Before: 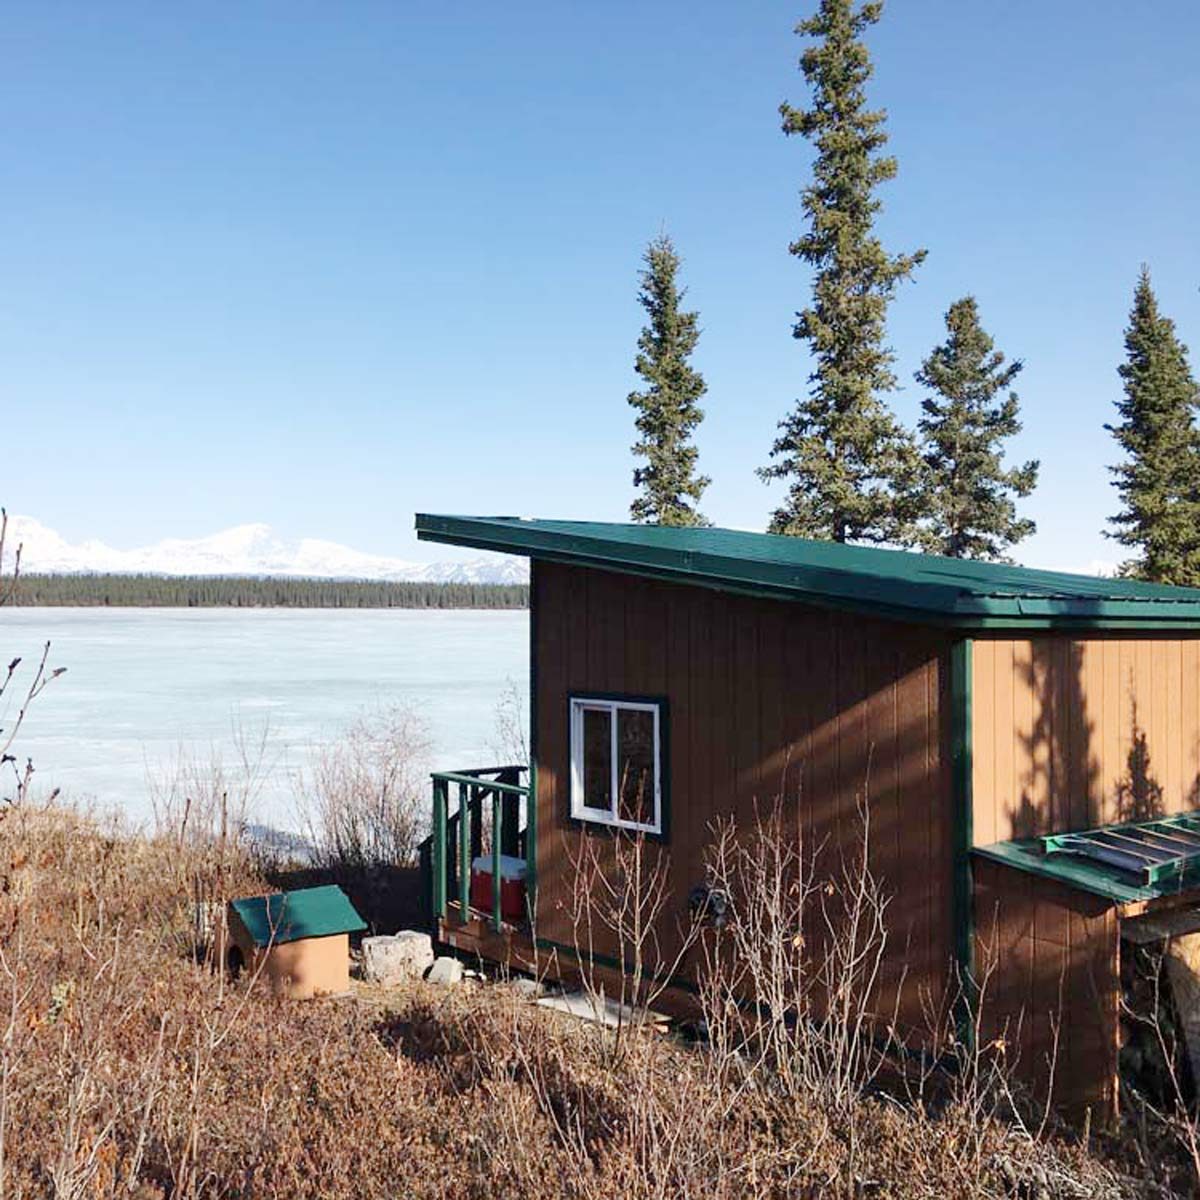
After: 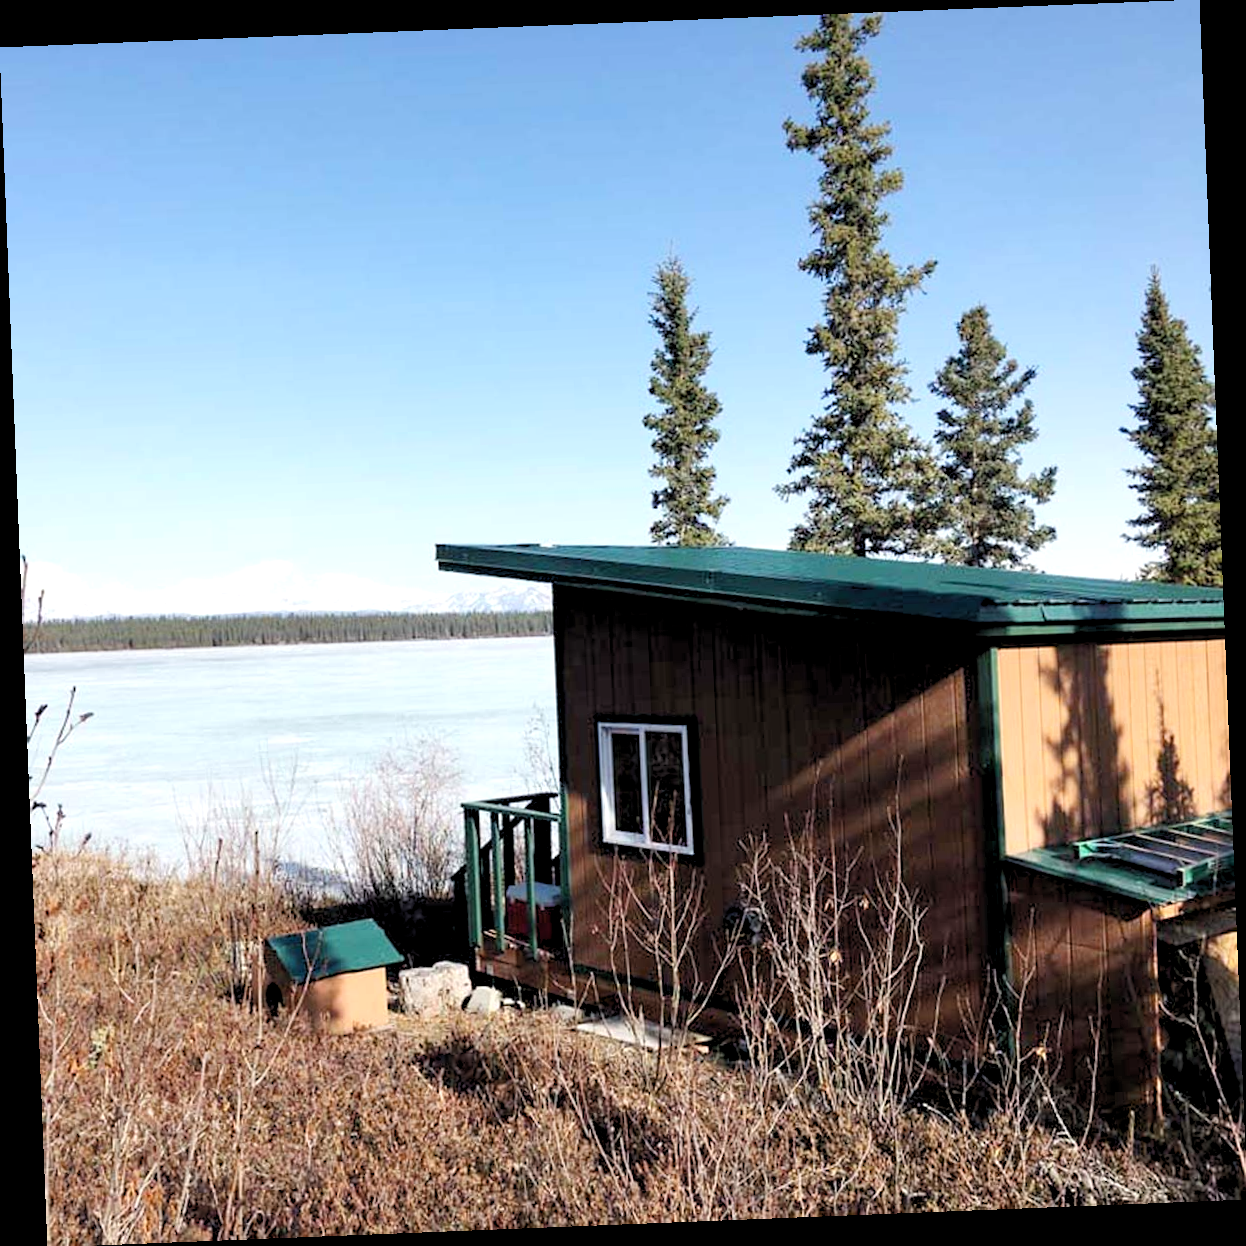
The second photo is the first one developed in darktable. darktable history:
rotate and perspective: rotation -2.29°, automatic cropping off
rgb levels: levels [[0.01, 0.419, 0.839], [0, 0.5, 1], [0, 0.5, 1]]
